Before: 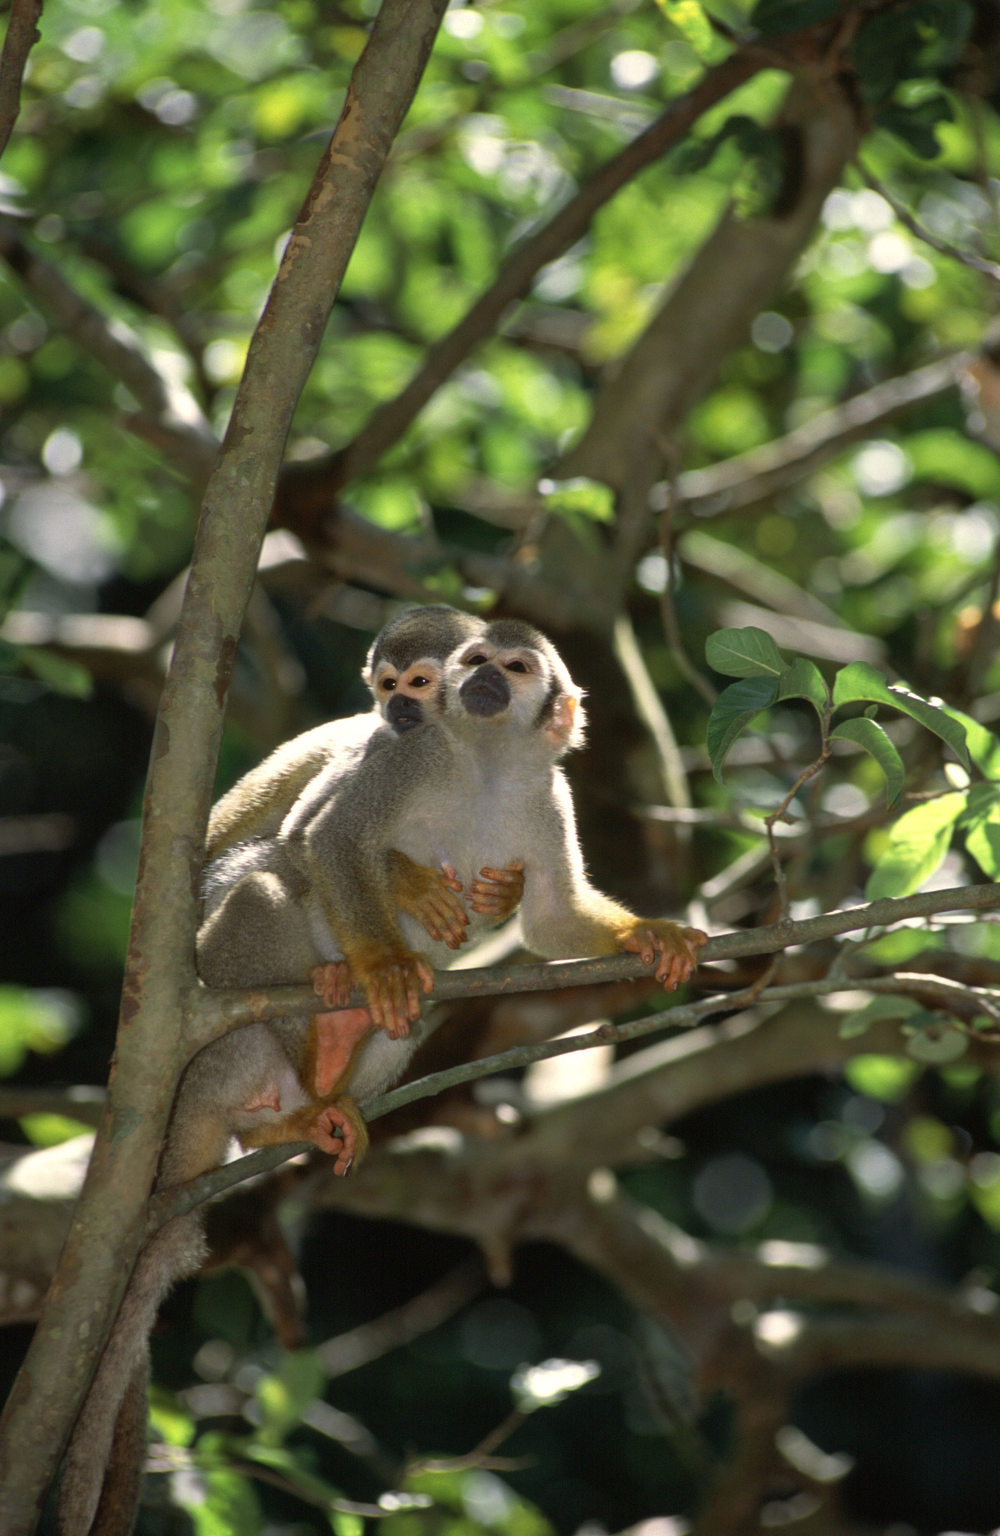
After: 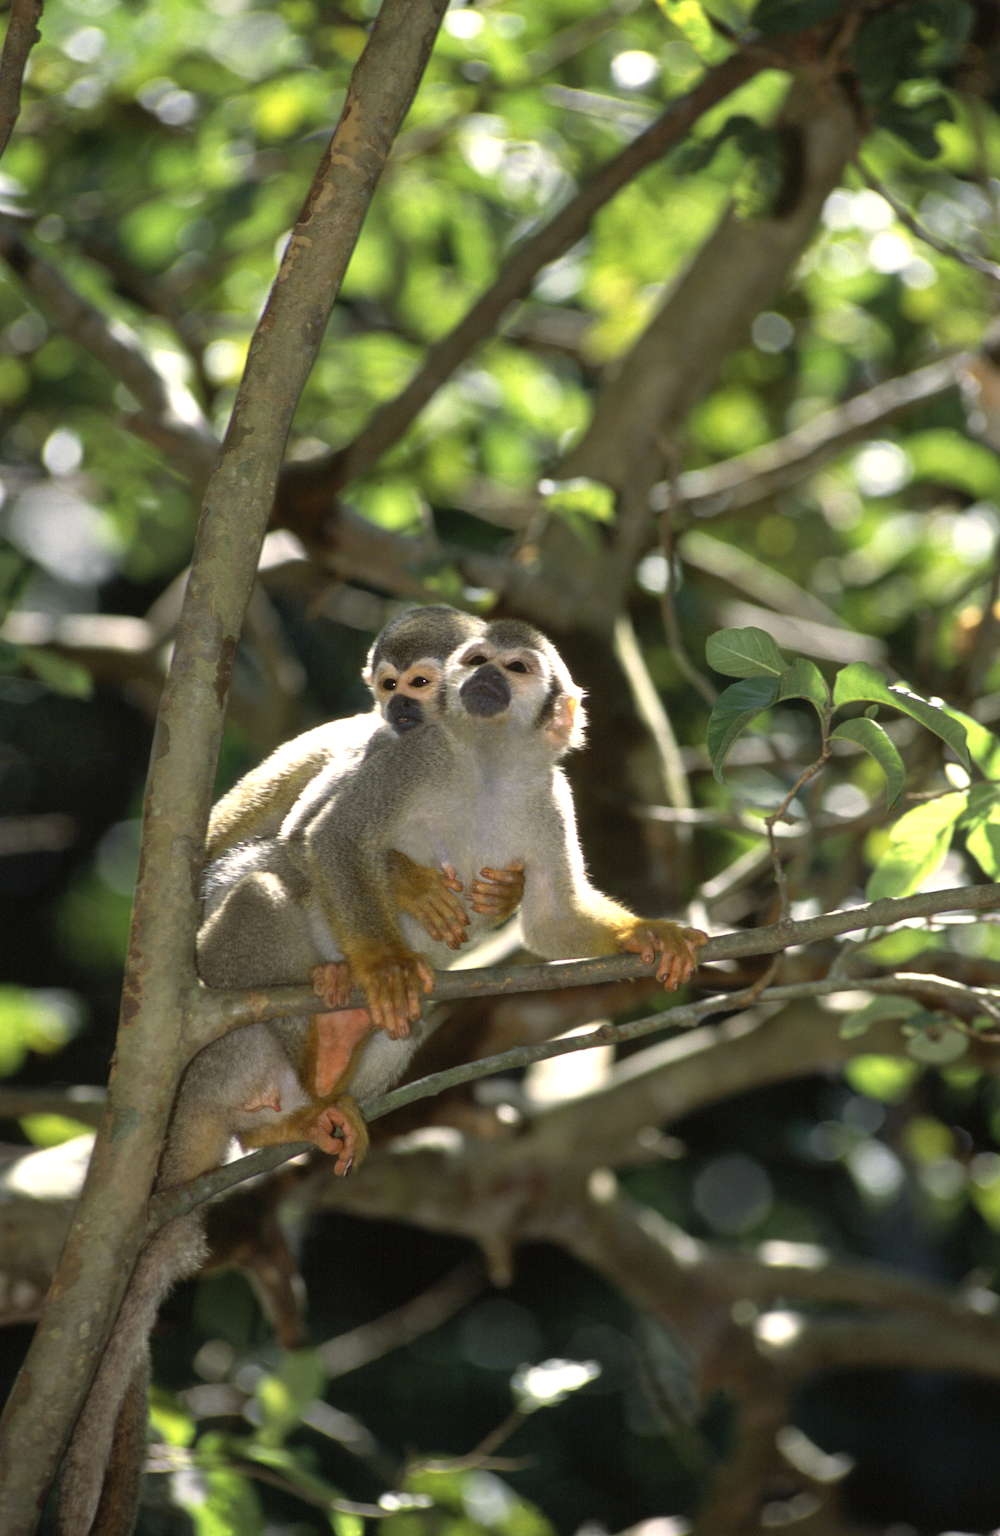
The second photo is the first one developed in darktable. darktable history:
tone equalizer: on, module defaults
exposure: exposure 0.367 EV, compensate highlight preservation false
color contrast: green-magenta contrast 0.81
